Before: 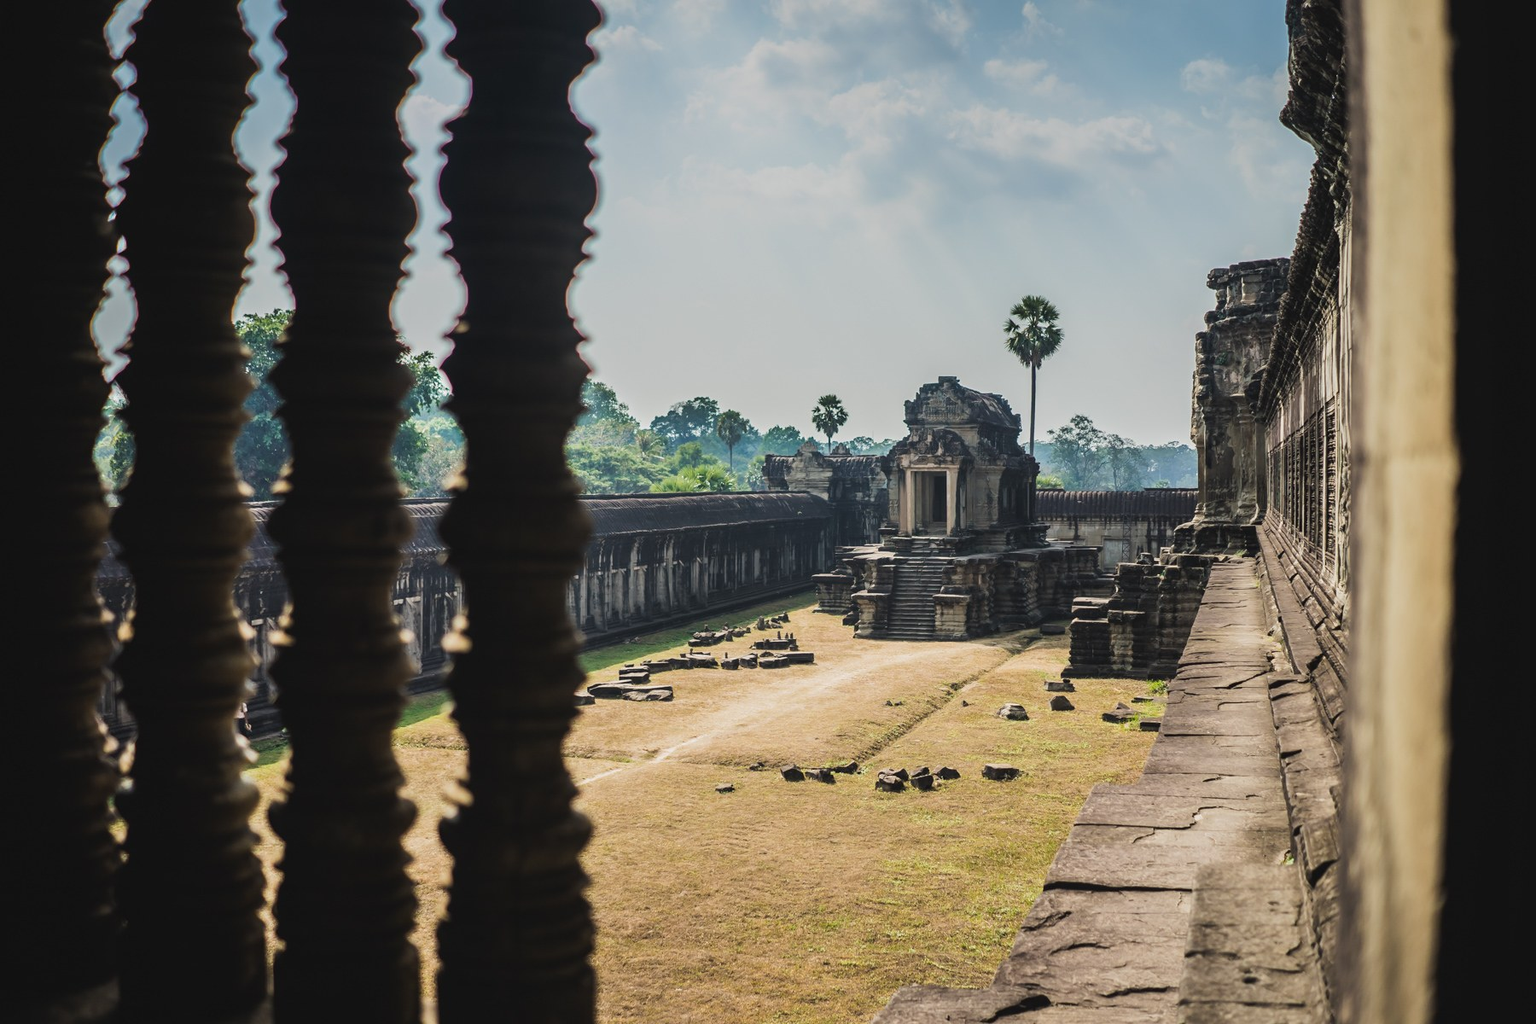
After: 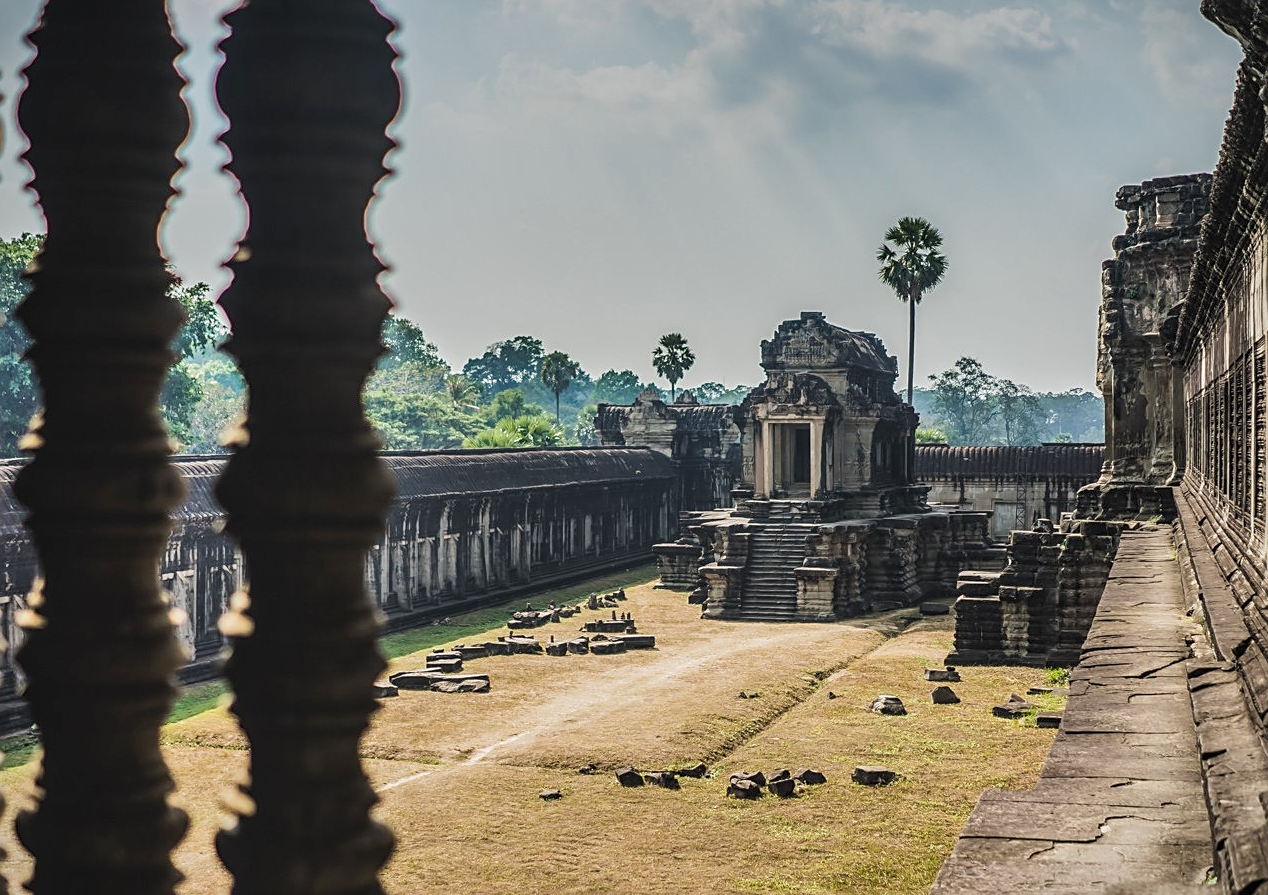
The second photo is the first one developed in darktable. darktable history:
local contrast: on, module defaults
crop and rotate: left 16.639%, top 10.812%, right 12.894%, bottom 14.564%
sharpen: on, module defaults
vignetting: fall-off start 100.14%, fall-off radius 70.78%, width/height ratio 1.177
shadows and highlights: low approximation 0.01, soften with gaussian
